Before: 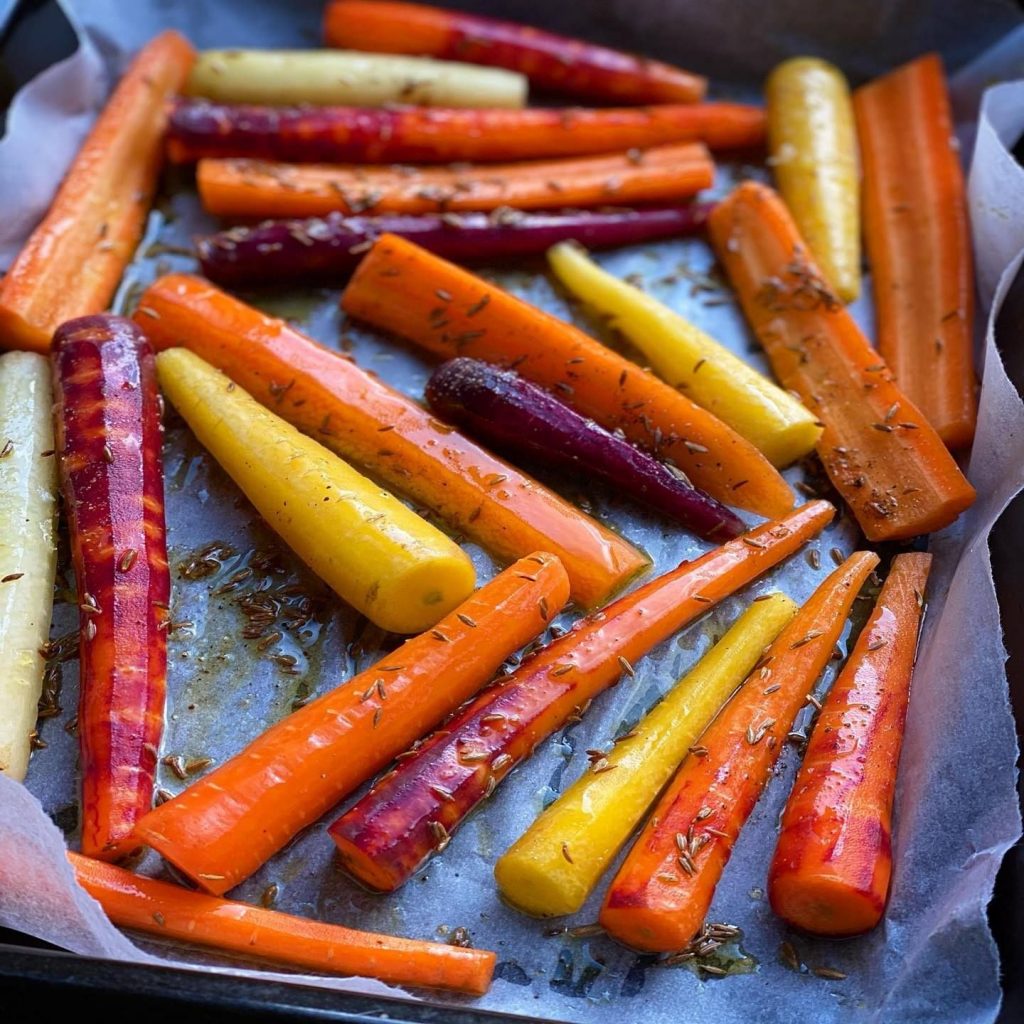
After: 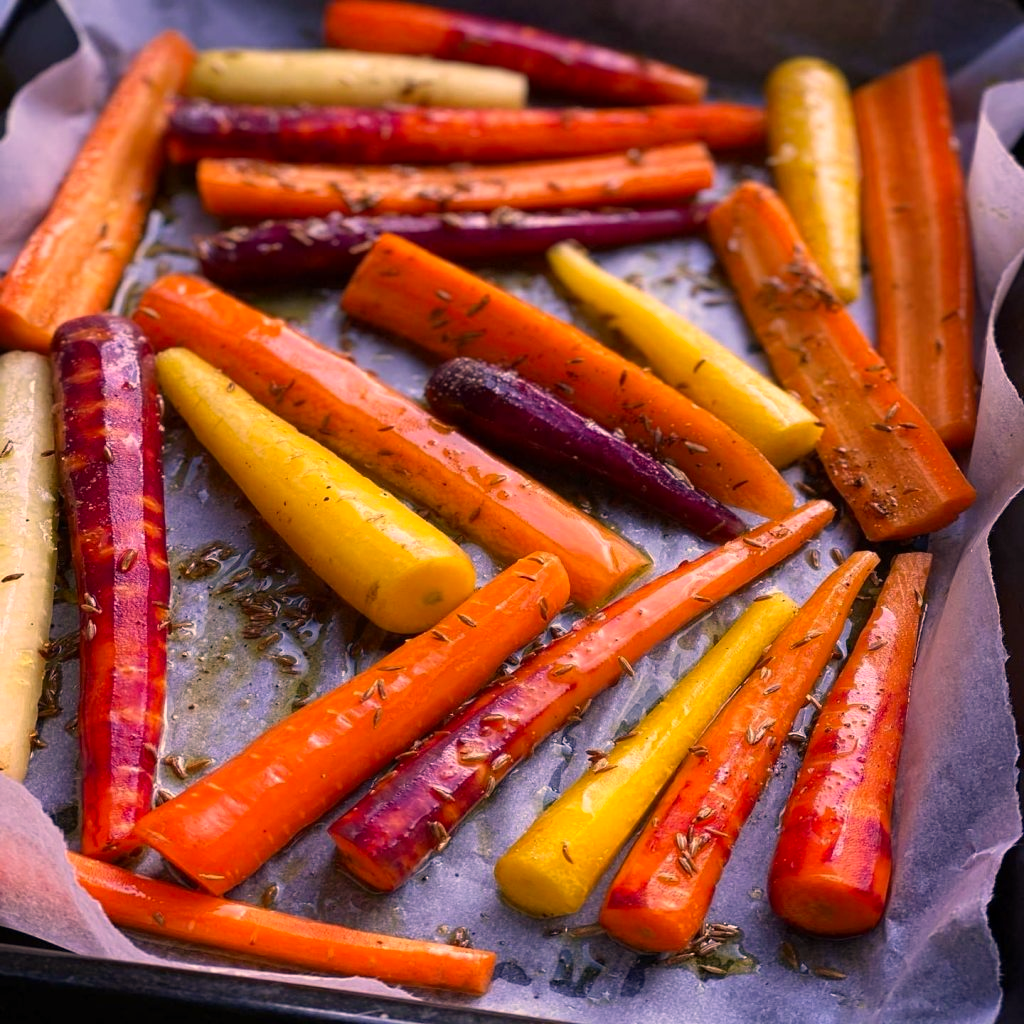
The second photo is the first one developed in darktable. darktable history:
color correction: highlights a* 21.92, highlights b* 22.49
